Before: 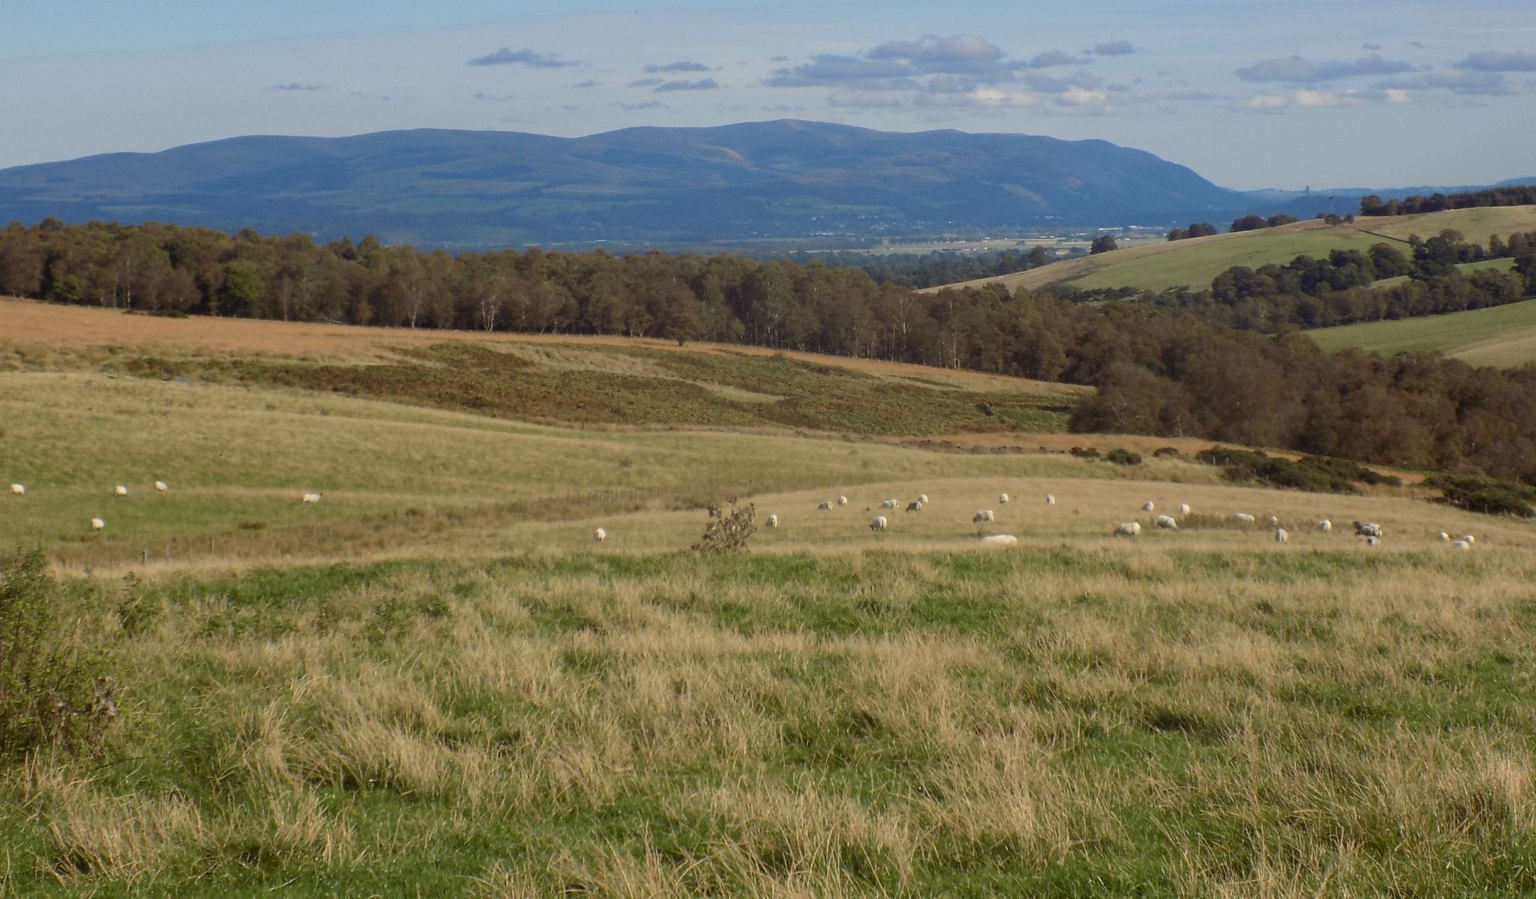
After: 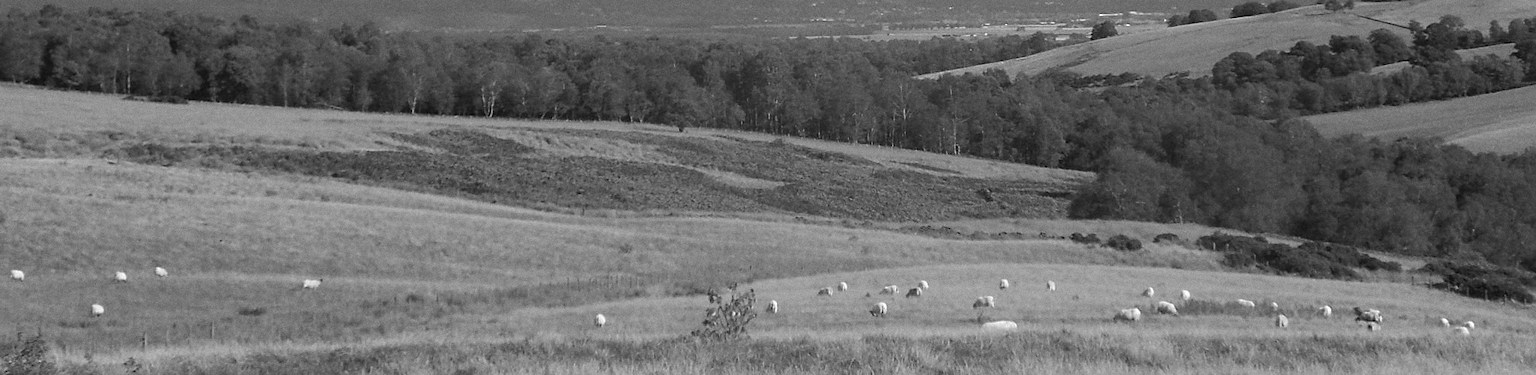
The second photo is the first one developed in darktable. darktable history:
grain: coarseness 0.47 ISO
exposure: exposure 0.2 EV, compensate highlight preservation false
contrast brightness saturation: saturation -1
sharpen: on, module defaults
crop and rotate: top 23.84%, bottom 34.294%
